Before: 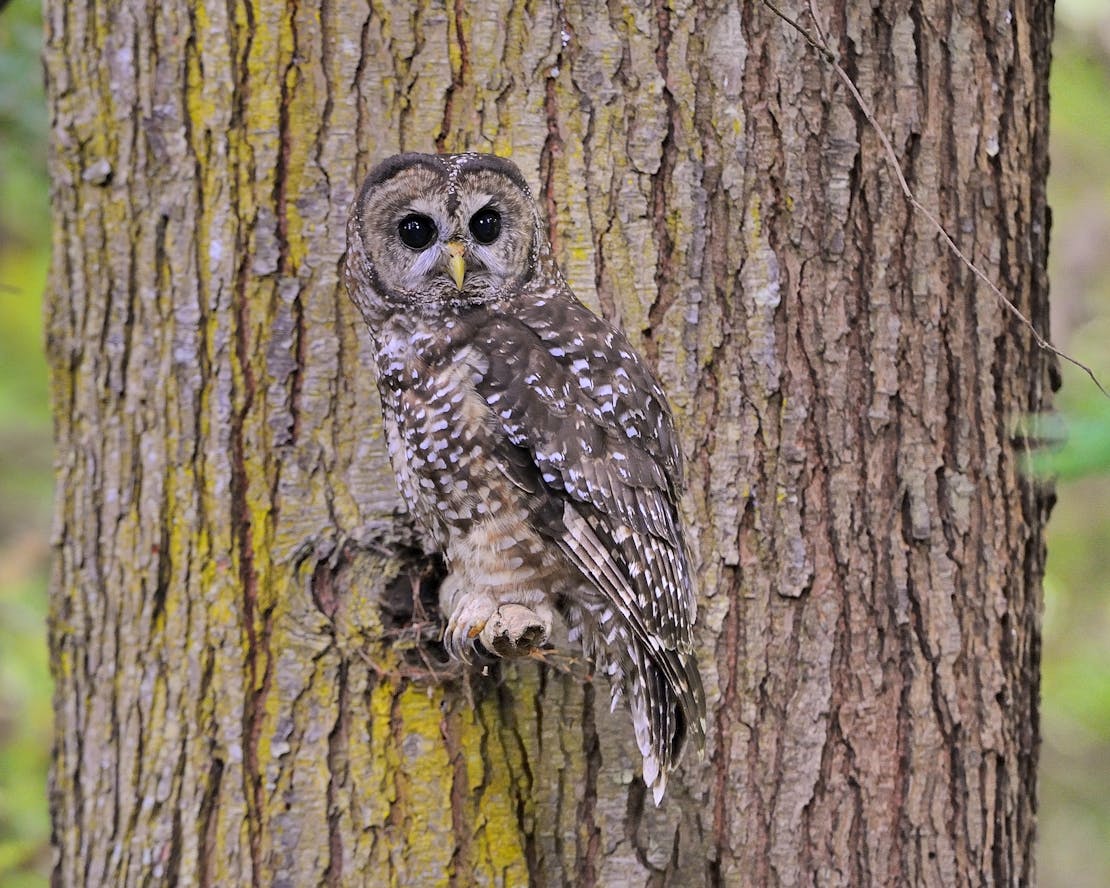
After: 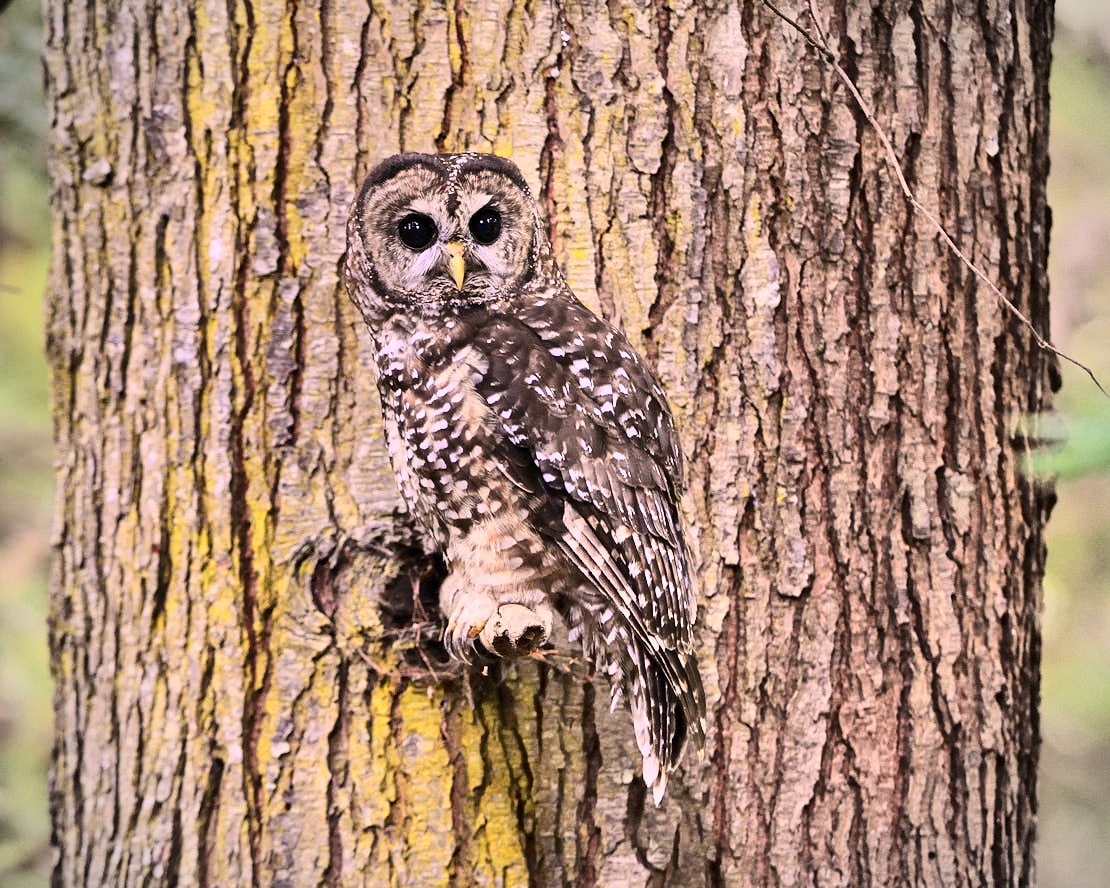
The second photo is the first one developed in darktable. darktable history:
vignetting: fall-off radius 45%, brightness -0.33
contrast brightness saturation: contrast 0.39, brightness 0.1
white balance: red 1.127, blue 0.943
